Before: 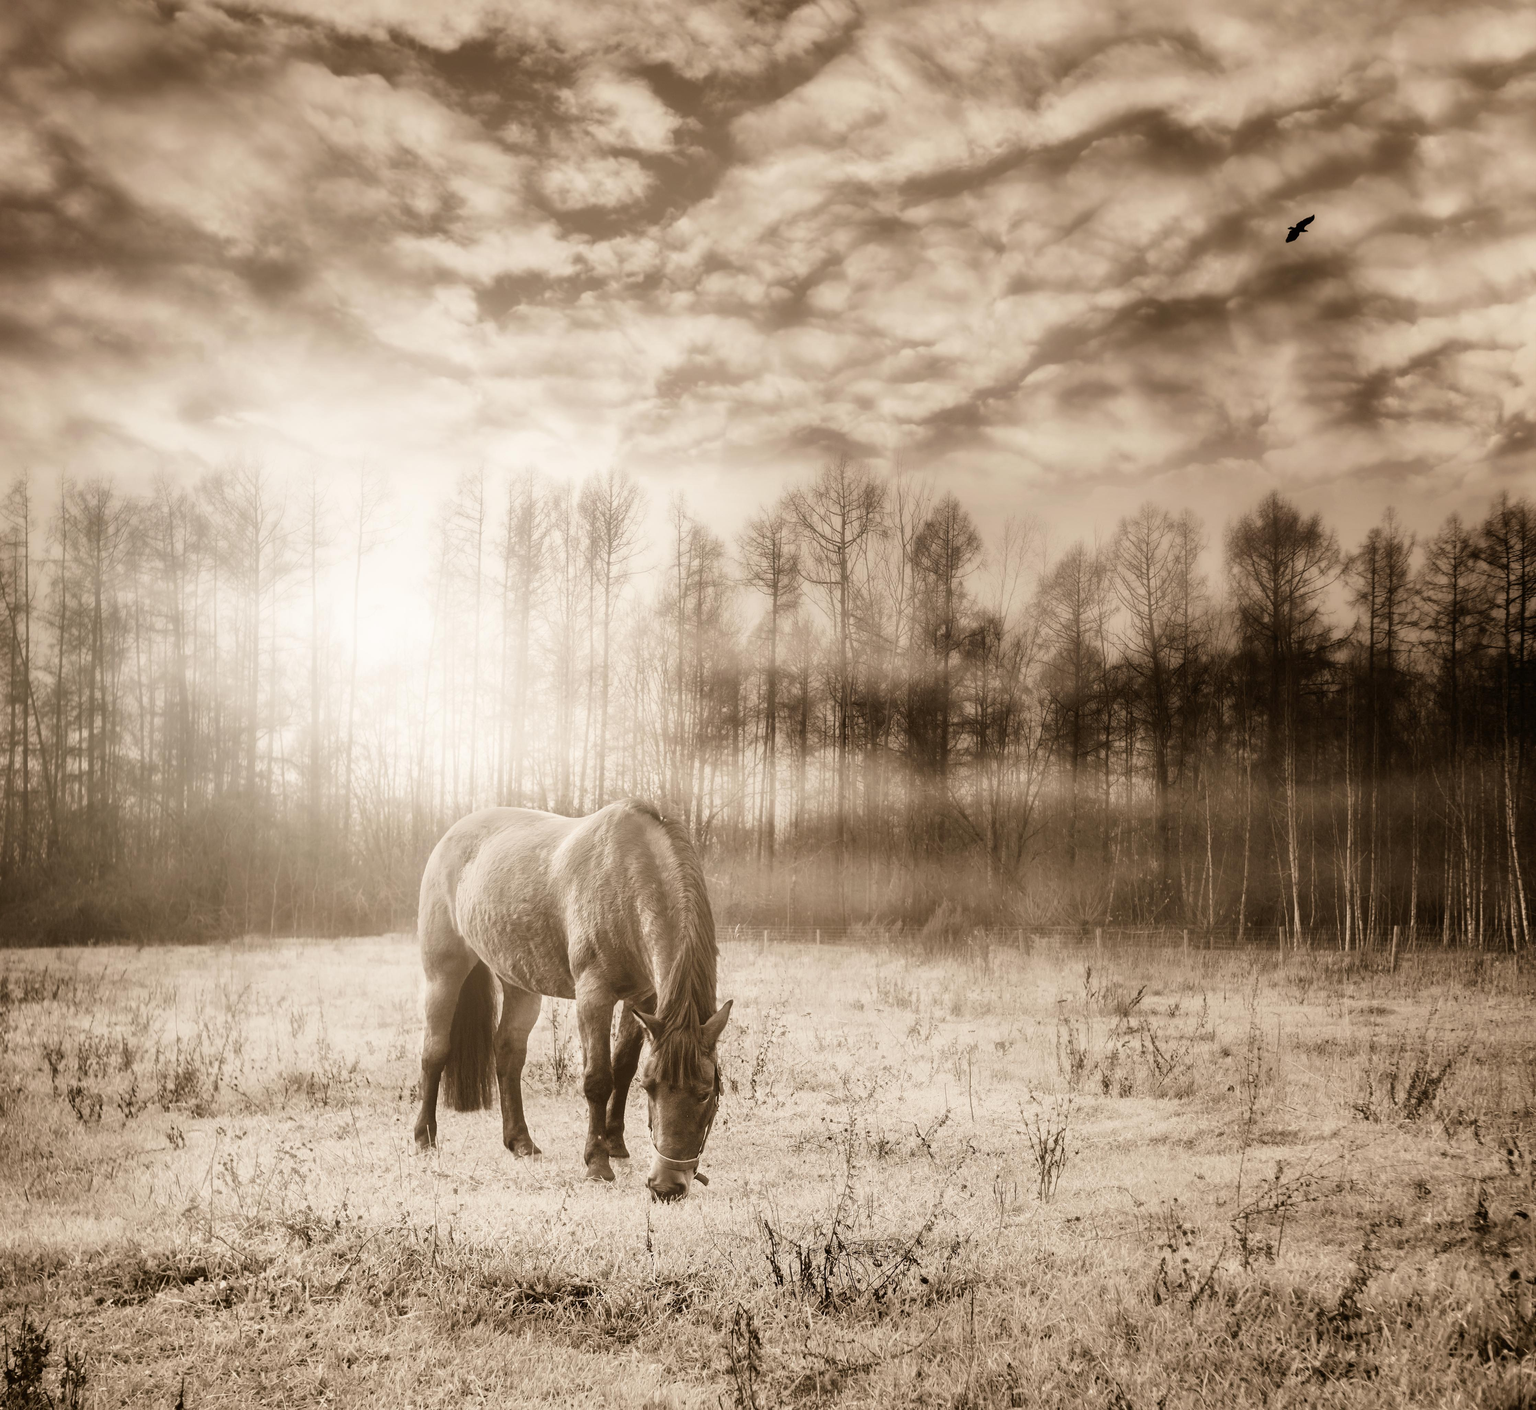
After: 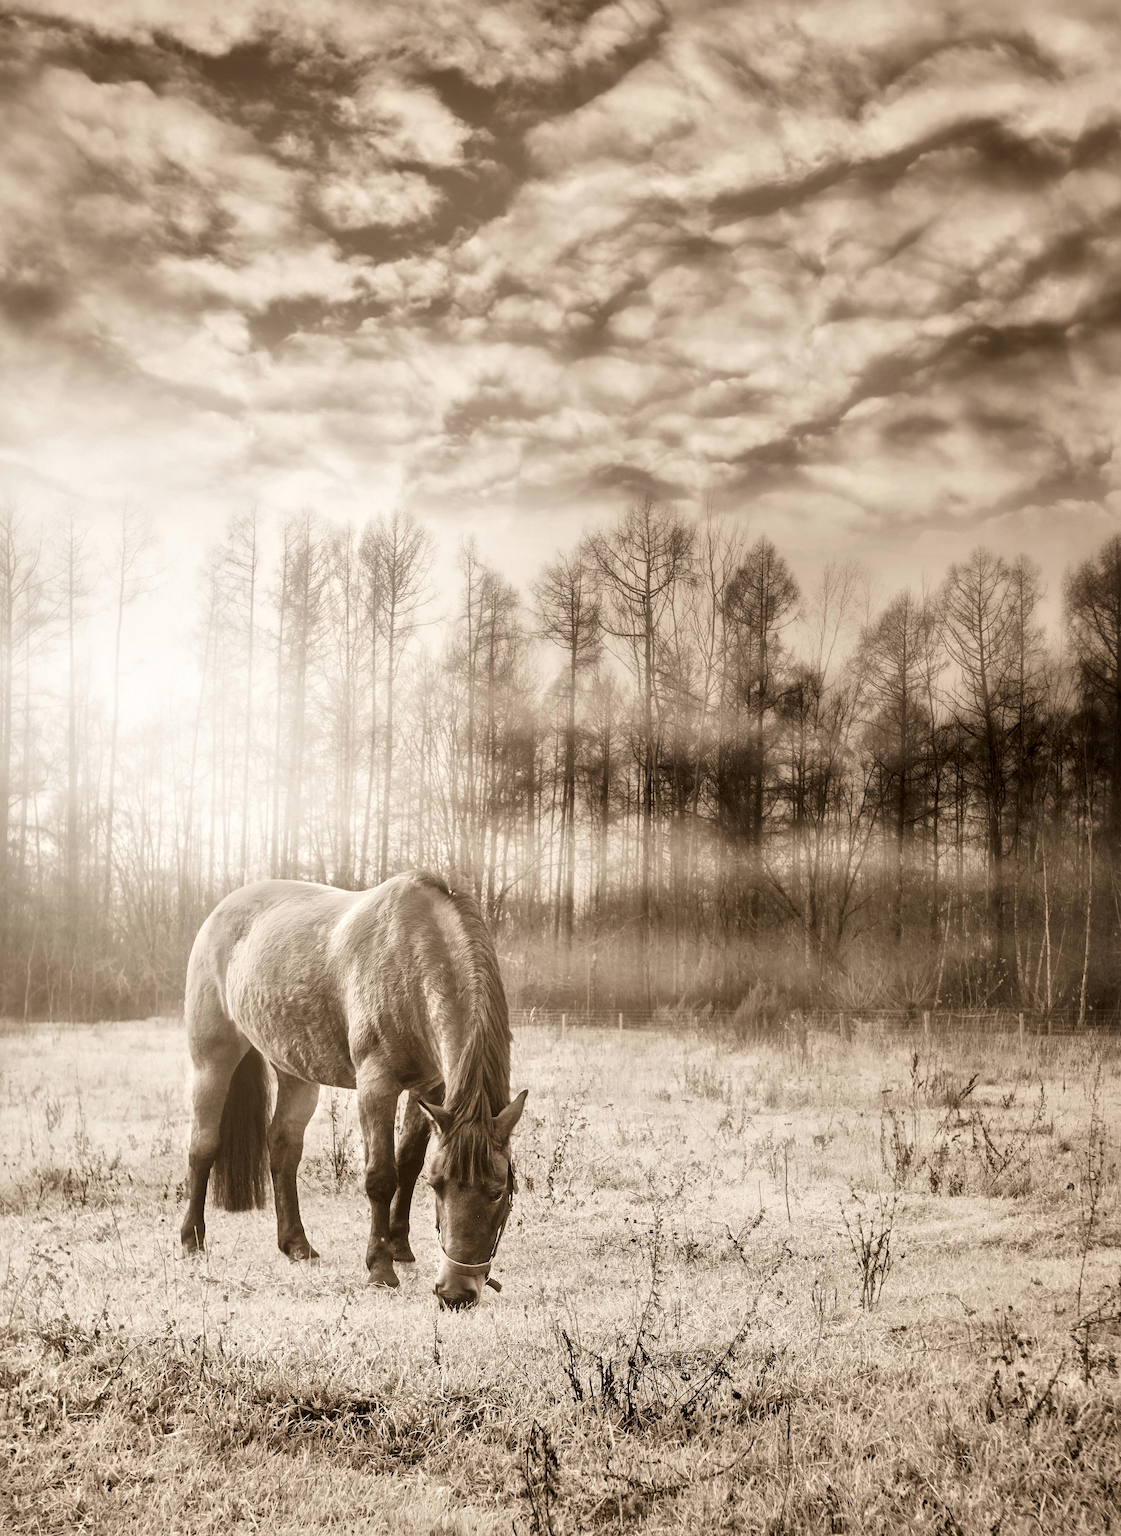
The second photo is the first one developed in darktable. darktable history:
crop and rotate: left 16.191%, right 16.787%
local contrast: mode bilateral grid, contrast 25, coarseness 60, detail 151%, midtone range 0.2
contrast brightness saturation: contrast 0.009, saturation -0.059
